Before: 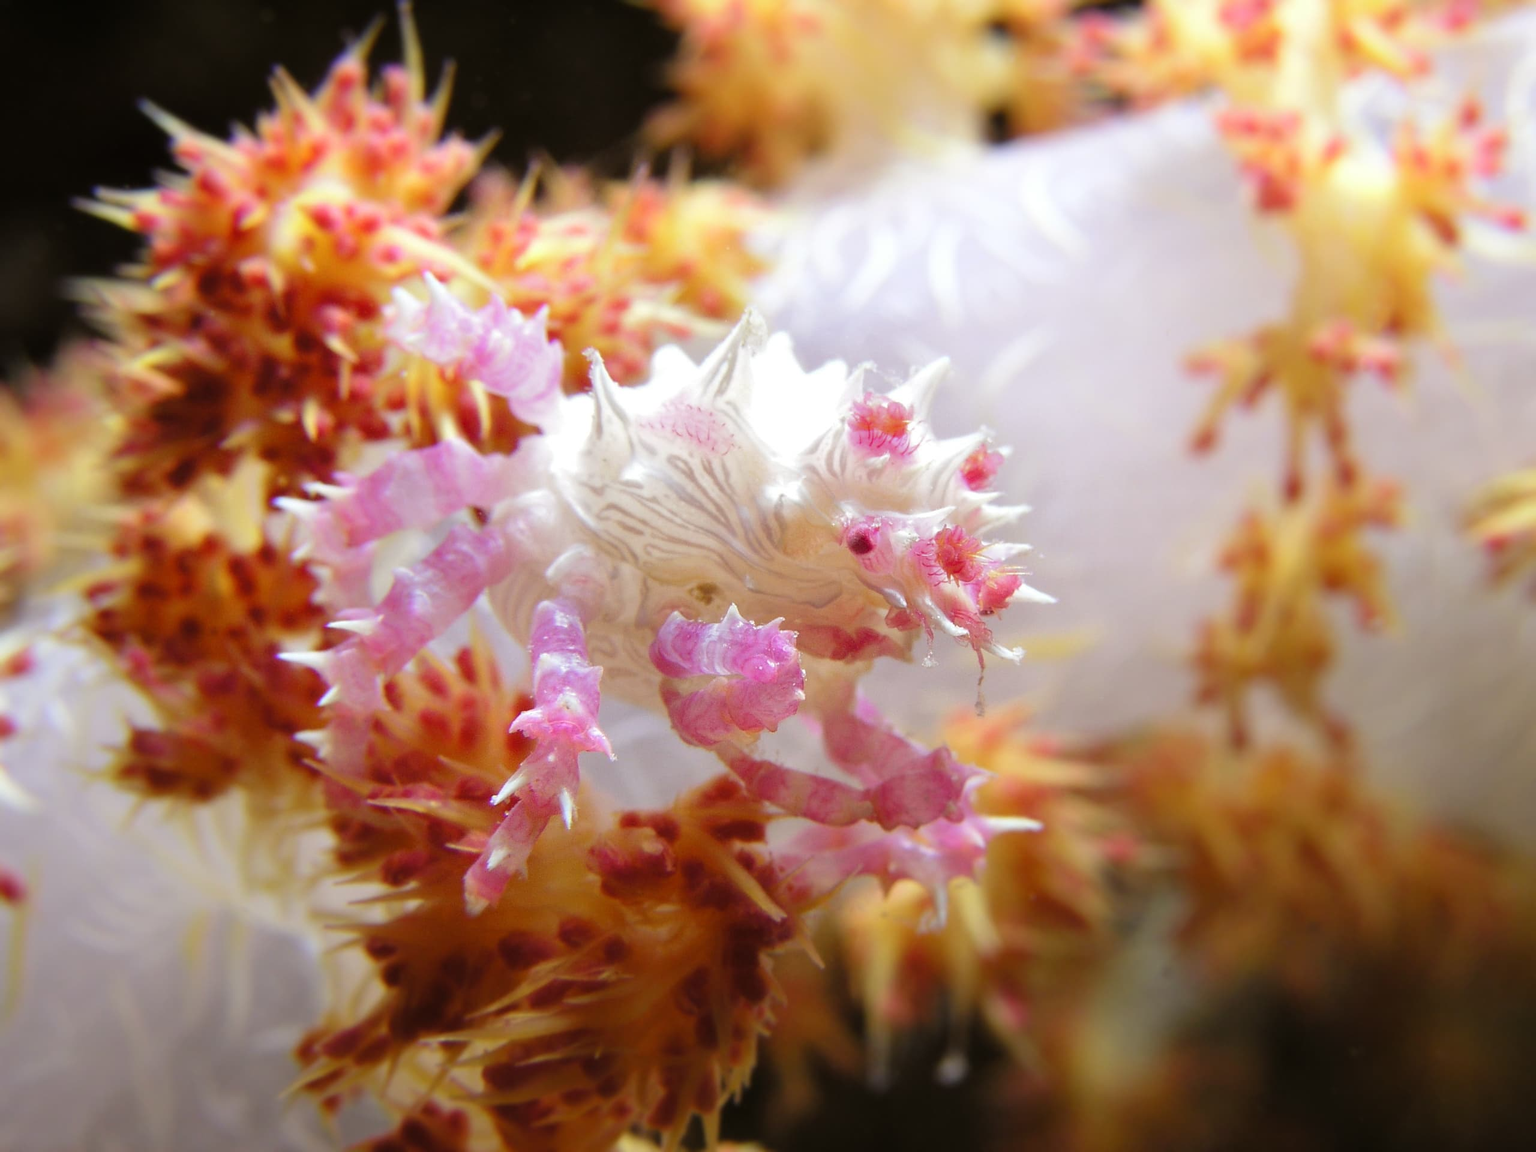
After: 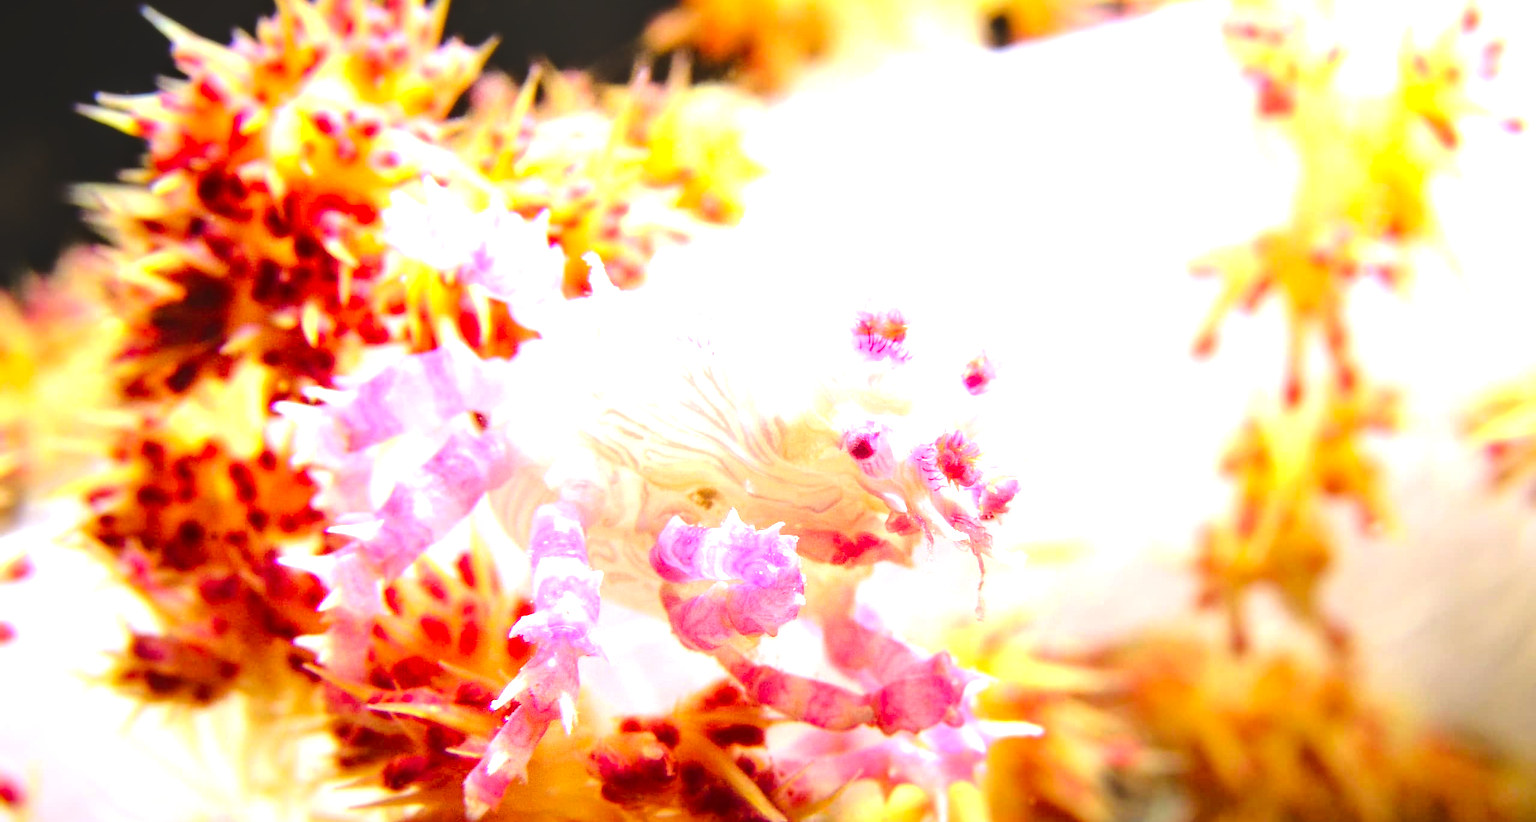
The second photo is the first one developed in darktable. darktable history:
exposure: black level correction 0, exposure 0.696 EV, compensate highlight preservation false
crop and rotate: top 8.302%, bottom 20.311%
contrast brightness saturation: contrast 0.202, brightness -0.115, saturation 0.101
tone curve: curves: ch0 [(0, 0.026) (0.175, 0.178) (0.463, 0.502) (0.796, 0.764) (1, 0.961)]; ch1 [(0, 0) (0.437, 0.398) (0.469, 0.472) (0.505, 0.504) (0.553, 0.552) (1, 1)]; ch2 [(0, 0) (0.505, 0.495) (0.579, 0.579) (1, 1)], color space Lab, linked channels, preserve colors none
tone equalizer: -8 EV -0.749 EV, -7 EV -0.668 EV, -6 EV -0.612 EV, -5 EV -0.425 EV, -3 EV 0.389 EV, -2 EV 0.6 EV, -1 EV 0.695 EV, +0 EV 0.749 EV
local contrast: on, module defaults
color balance rgb: shadows lift › luminance -10.294%, power › hue 329.27°, global offset › luminance 1.988%, perceptual saturation grading › global saturation 15.967%, global vibrance 5.584%, contrast 2.761%
